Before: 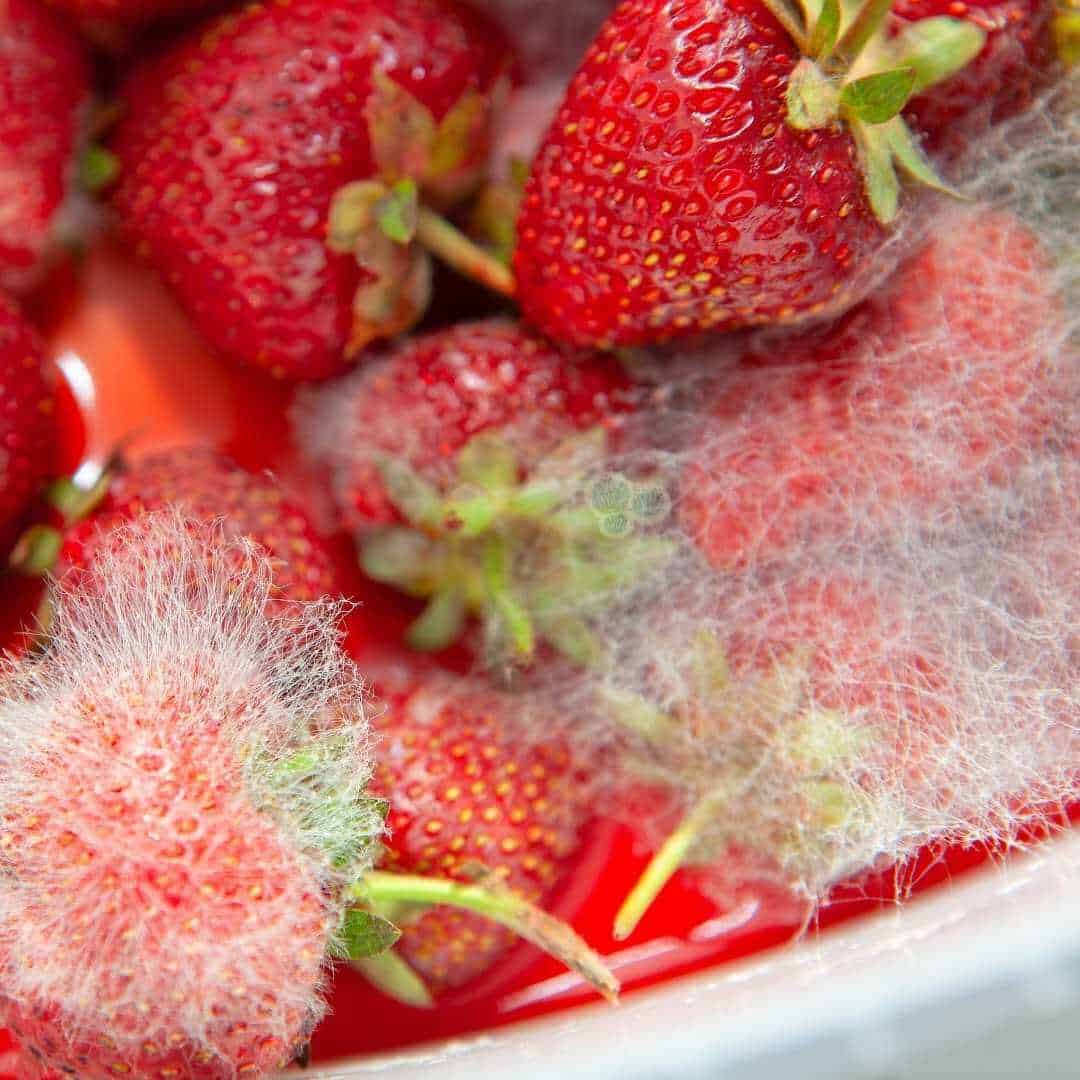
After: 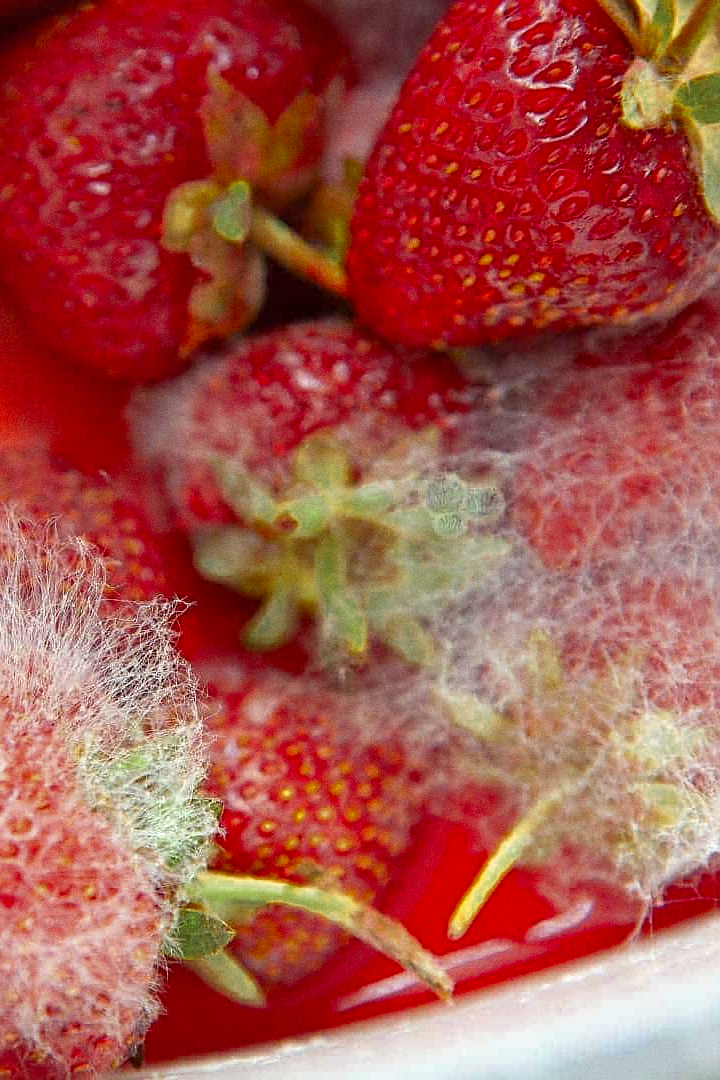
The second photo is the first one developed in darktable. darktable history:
sharpen: on, module defaults
color zones: curves: ch0 [(0.11, 0.396) (0.195, 0.36) (0.25, 0.5) (0.303, 0.412) (0.357, 0.544) (0.75, 0.5) (0.967, 0.328)]; ch1 [(0, 0.468) (0.112, 0.512) (0.202, 0.6) (0.25, 0.5) (0.307, 0.352) (0.357, 0.544) (0.75, 0.5) (0.963, 0.524)]
crop and rotate: left 15.446%, right 17.836%
grain: on, module defaults
